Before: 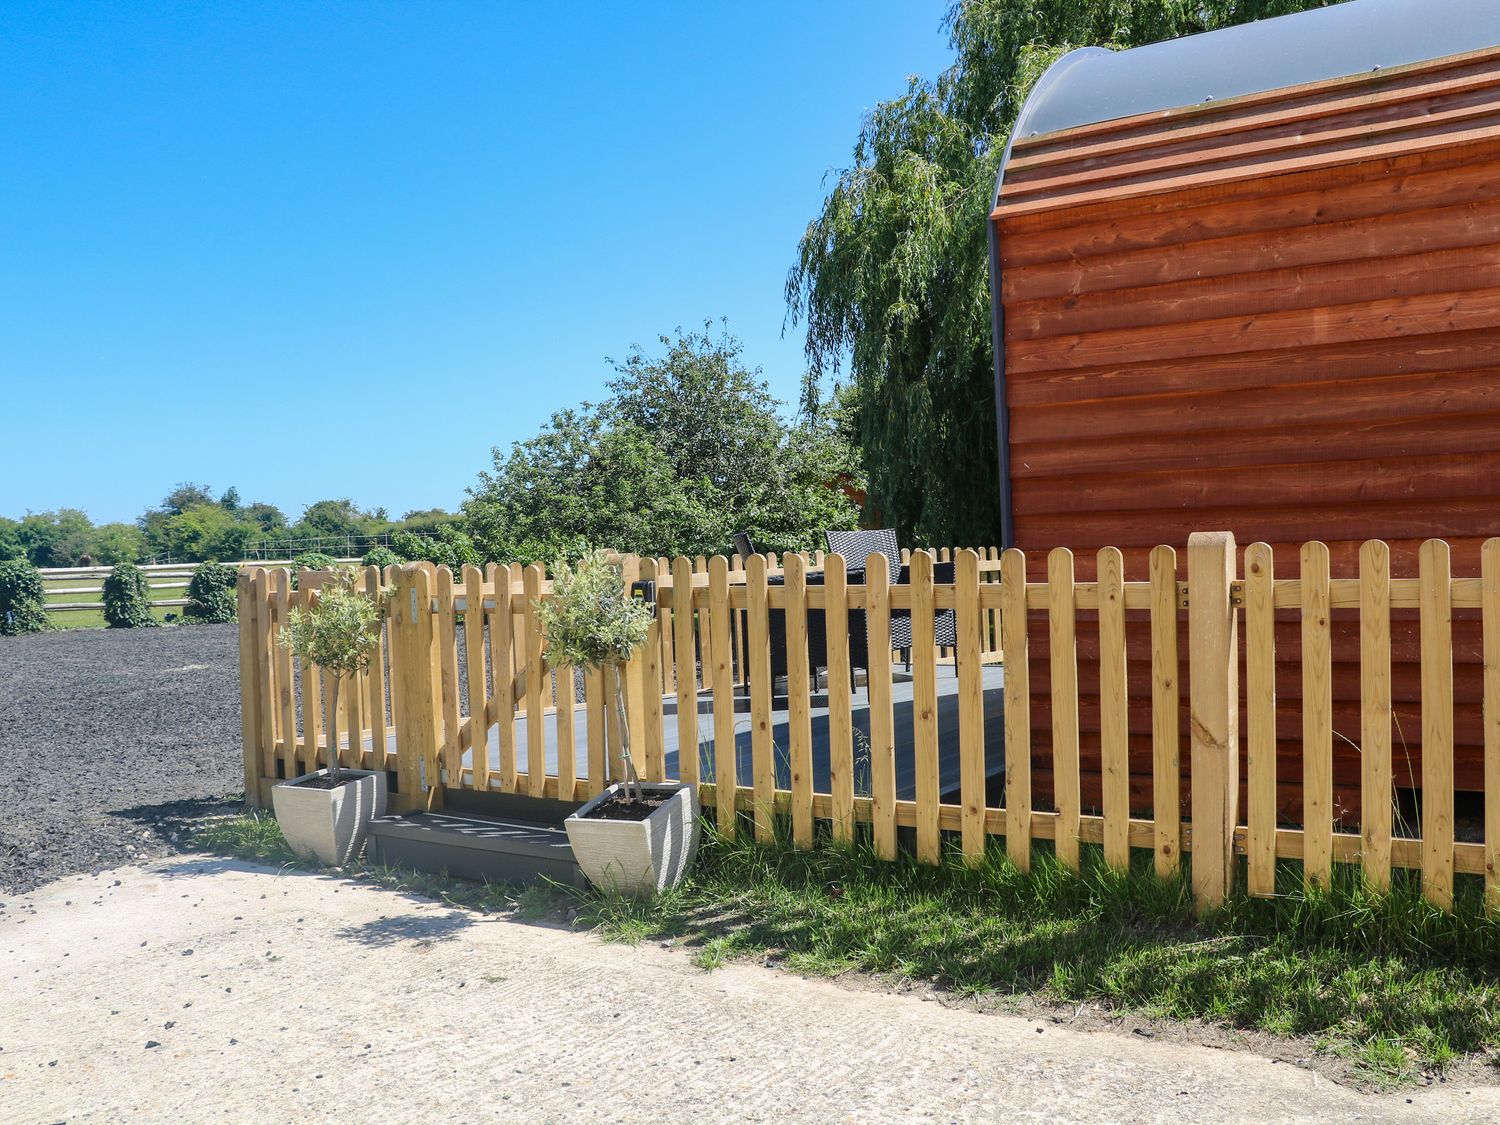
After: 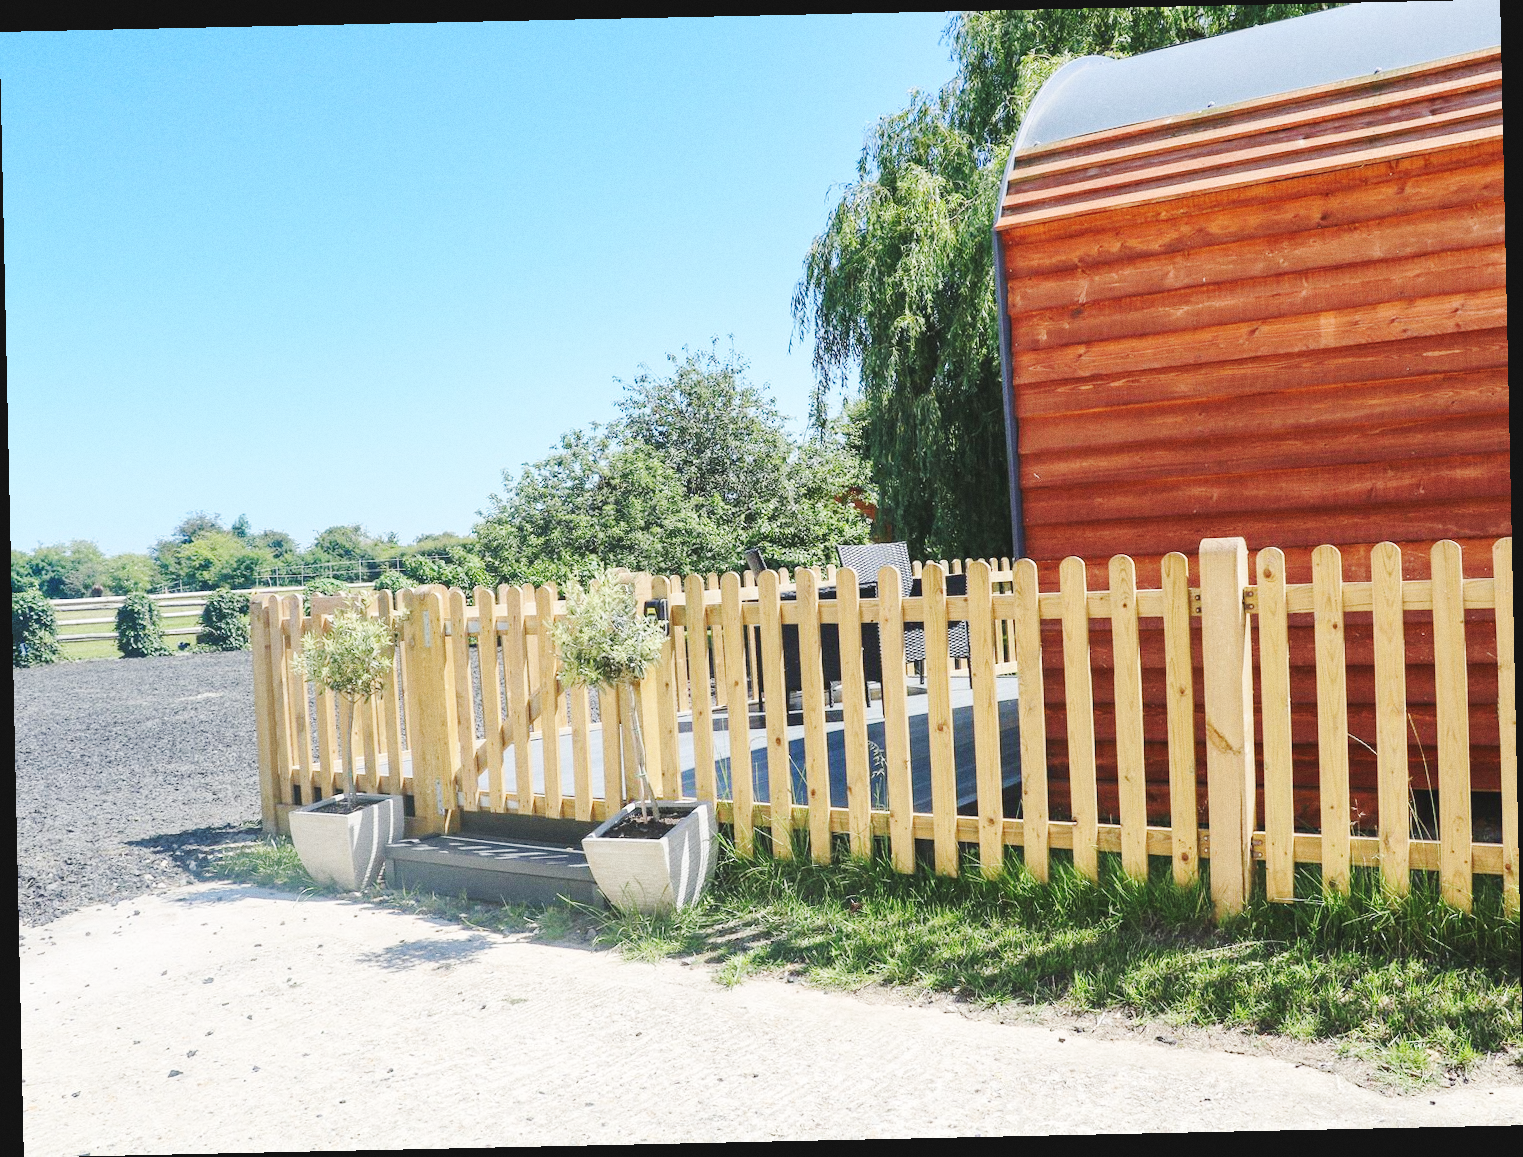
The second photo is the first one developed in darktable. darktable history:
base curve: curves: ch0 [(0, 0.007) (0.028, 0.063) (0.121, 0.311) (0.46, 0.743) (0.859, 0.957) (1, 1)], preserve colors none
tone equalizer: on, module defaults
grain: coarseness 0.09 ISO
rotate and perspective: rotation -1.24°, automatic cropping off
